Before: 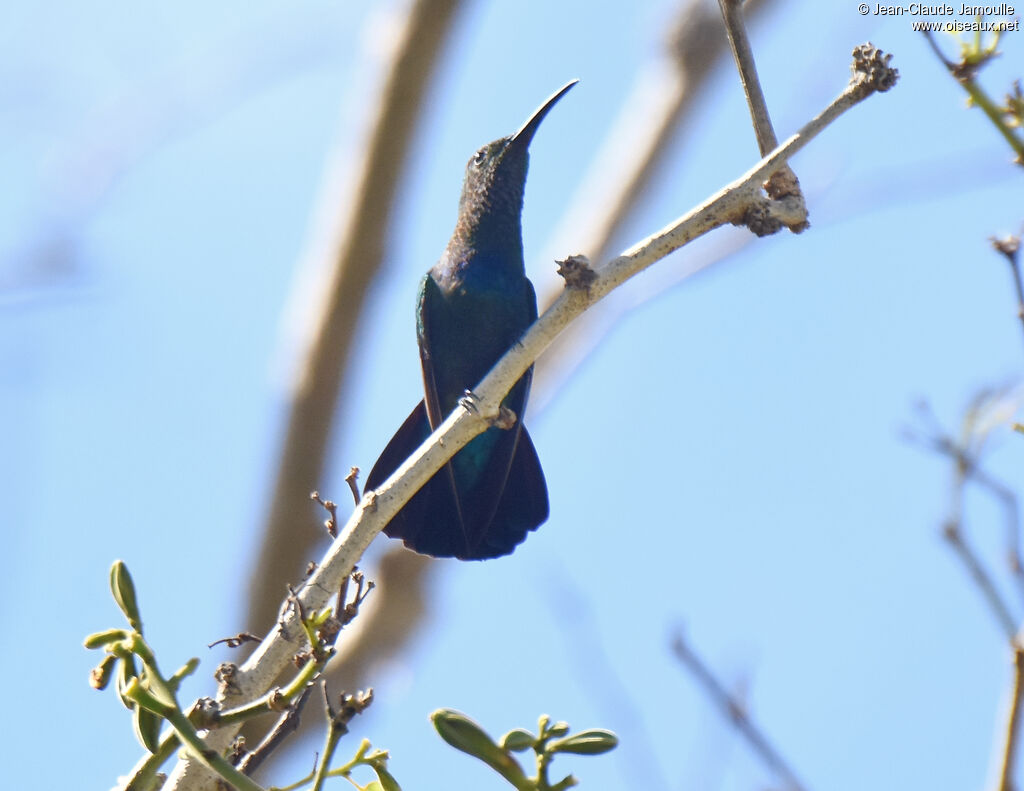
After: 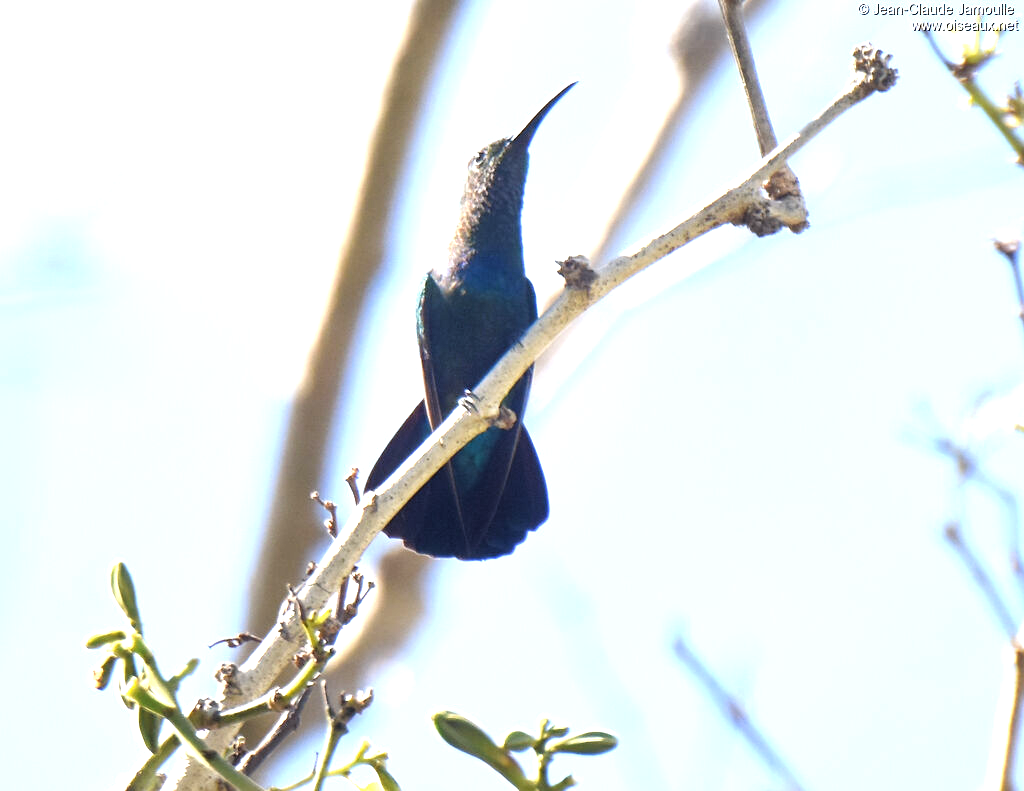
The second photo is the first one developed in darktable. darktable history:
tone equalizer: -8 EV -1.08 EV, -7 EV -1.02 EV, -6 EV -0.903 EV, -5 EV -0.546 EV, -3 EV 0.592 EV, -2 EV 0.866 EV, -1 EV 1 EV, +0 EV 1.06 EV
